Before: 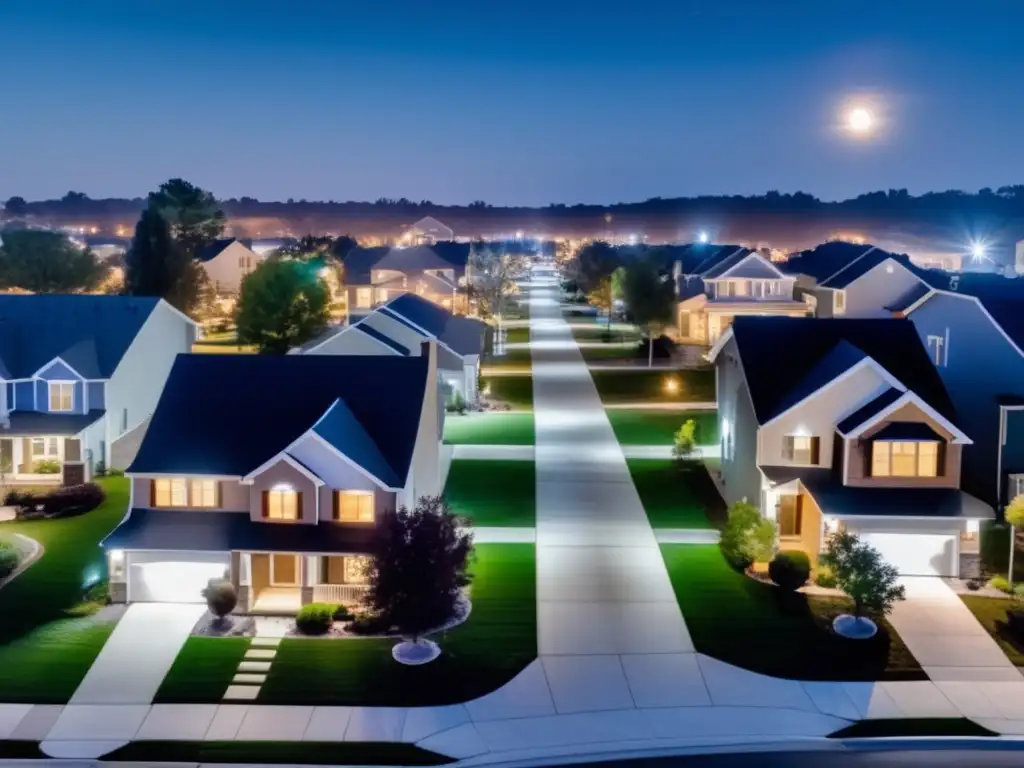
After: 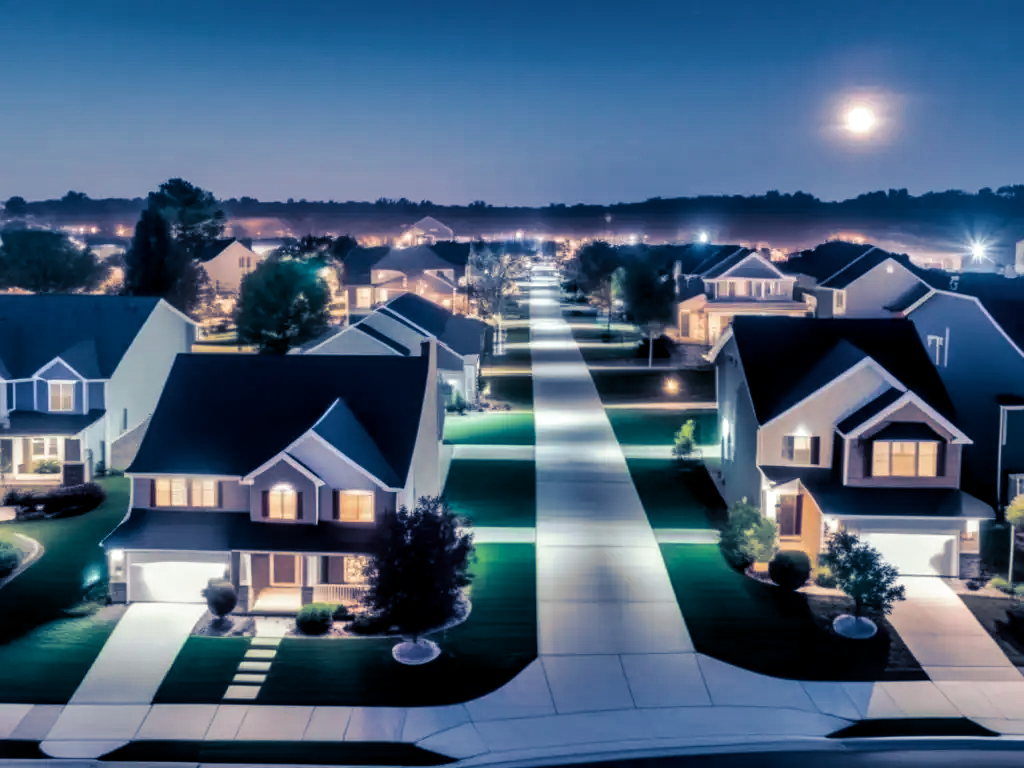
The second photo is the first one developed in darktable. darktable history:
color contrast: blue-yellow contrast 0.62
split-toning: shadows › hue 226.8°, shadows › saturation 0.84
contrast brightness saturation: saturation 0.13
local contrast: detail 130%
